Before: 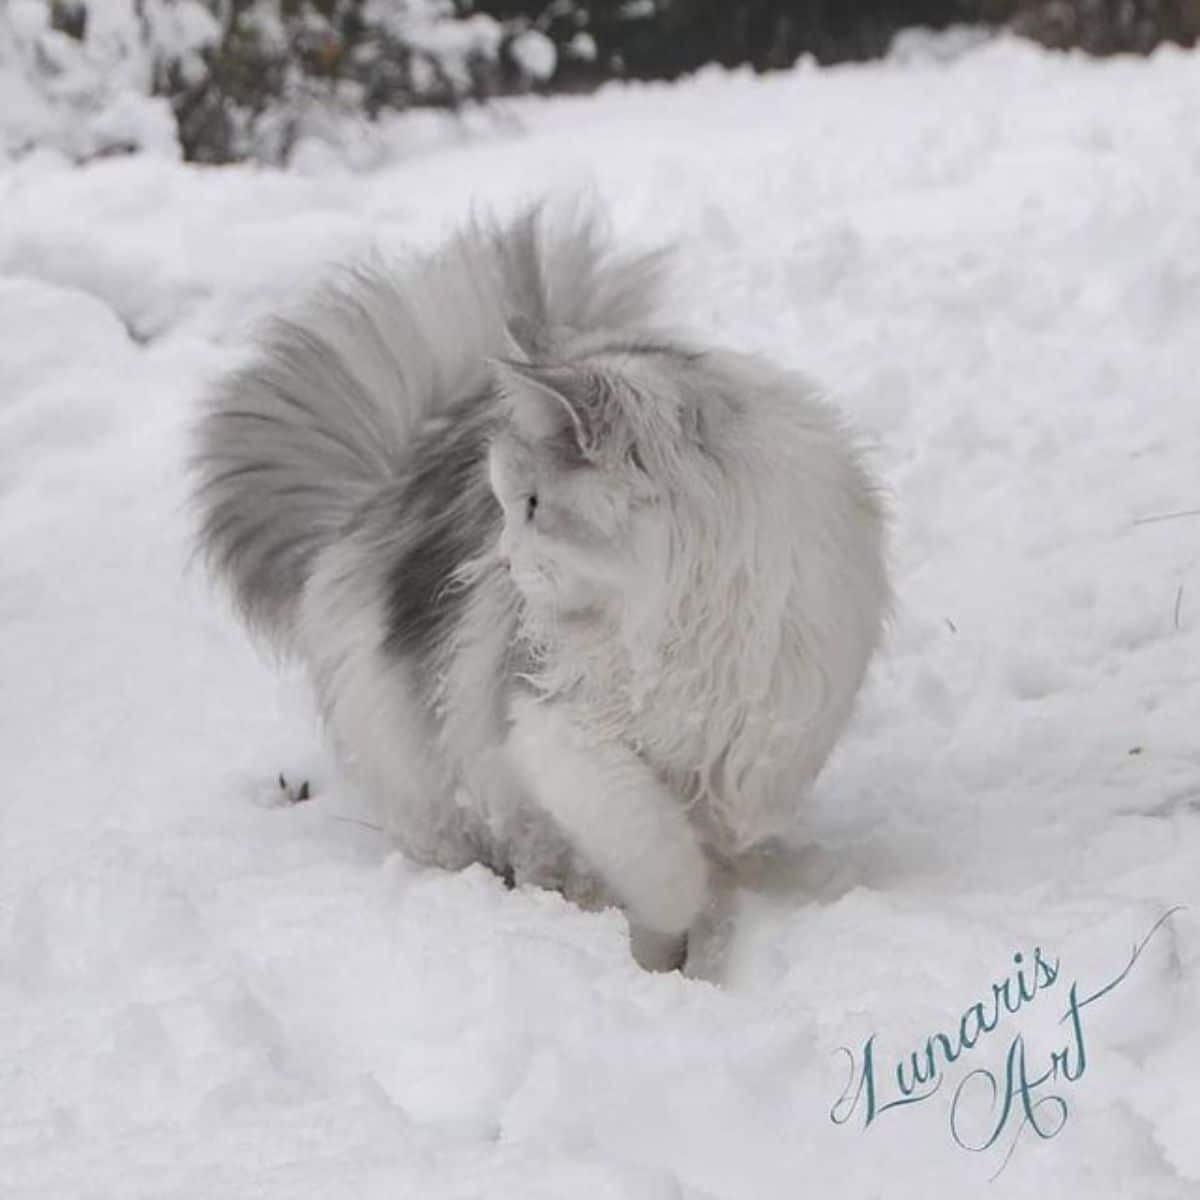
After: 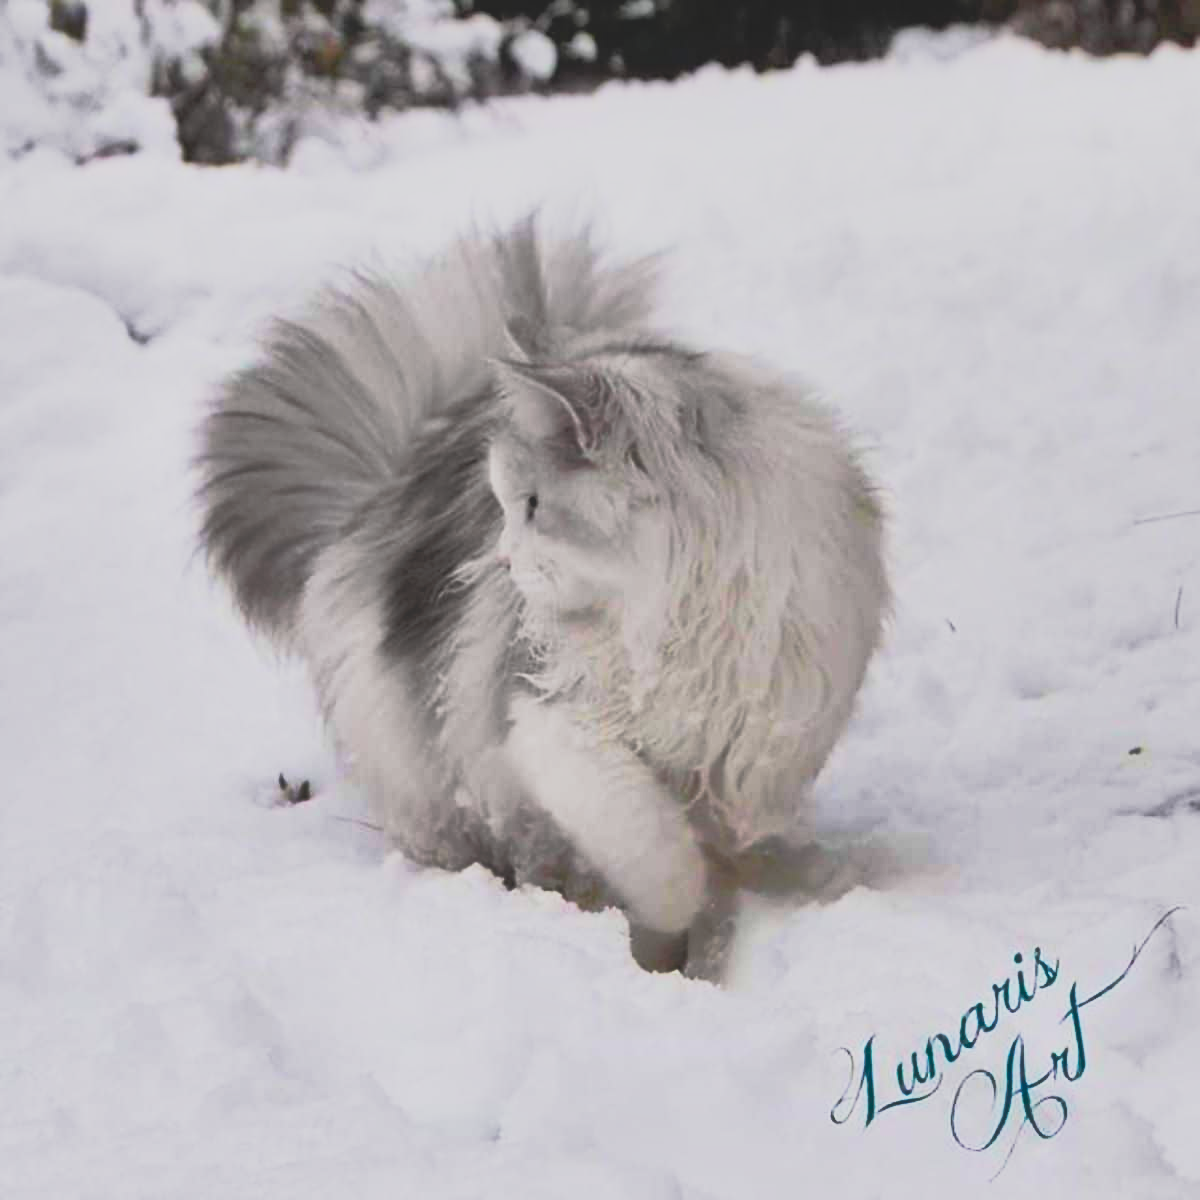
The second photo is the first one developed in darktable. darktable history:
filmic rgb: black relative exposure -7.5 EV, white relative exposure 5 EV, hardness 3.32, contrast 1.297, color science v6 (2022)
contrast brightness saturation: contrast 0.085, saturation 0.266
local contrast: detail 69%
tone curve: curves: ch0 [(0, 0) (0.105, 0.068) (0.181, 0.185) (0.28, 0.291) (0.384, 0.404) (0.485, 0.531) (0.638, 0.681) (0.795, 0.879) (1, 0.977)]; ch1 [(0, 0) (0.161, 0.092) (0.35, 0.33) (0.379, 0.401) (0.456, 0.469) (0.504, 0.5) (0.512, 0.514) (0.58, 0.597) (0.635, 0.646) (1, 1)]; ch2 [(0, 0) (0.371, 0.362) (0.437, 0.437) (0.5, 0.5) (0.53, 0.523) (0.56, 0.58) (0.622, 0.606) (1, 1)], preserve colors none
shadows and highlights: radius 168.72, shadows 26.2, white point adjustment 3.19, highlights -68.37, highlights color adjustment 78.84%, soften with gaussian
